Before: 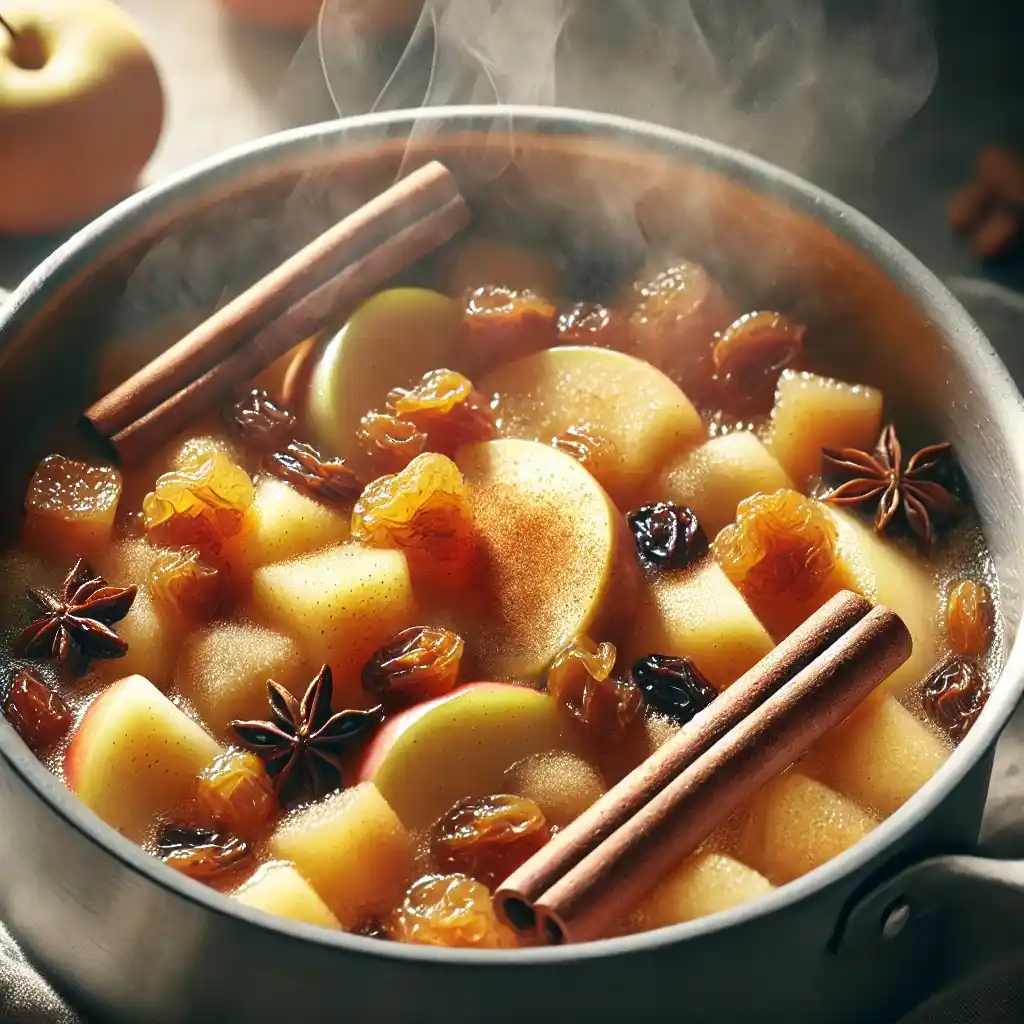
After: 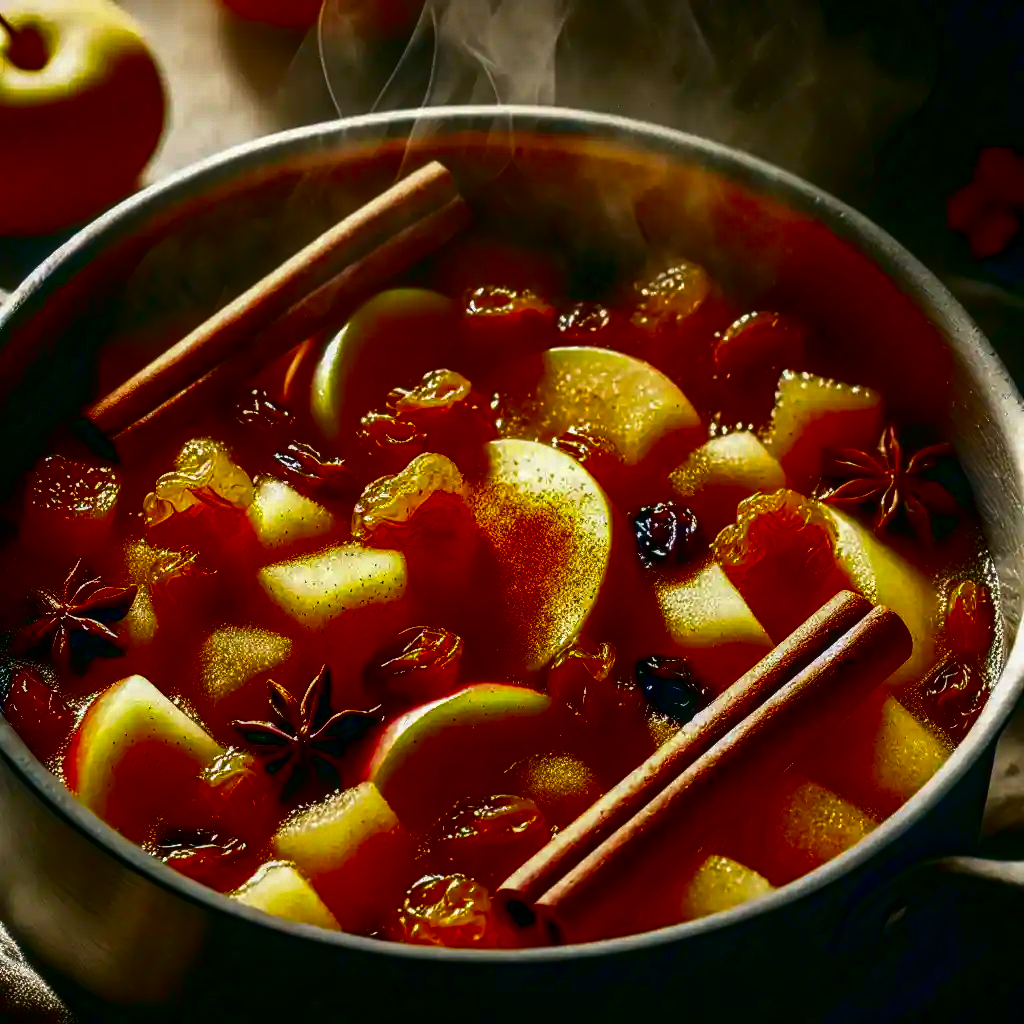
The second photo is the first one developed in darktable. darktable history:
contrast brightness saturation: brightness -0.982, saturation 0.993
local contrast: highlights 56%, shadows 52%, detail 130%, midtone range 0.447
